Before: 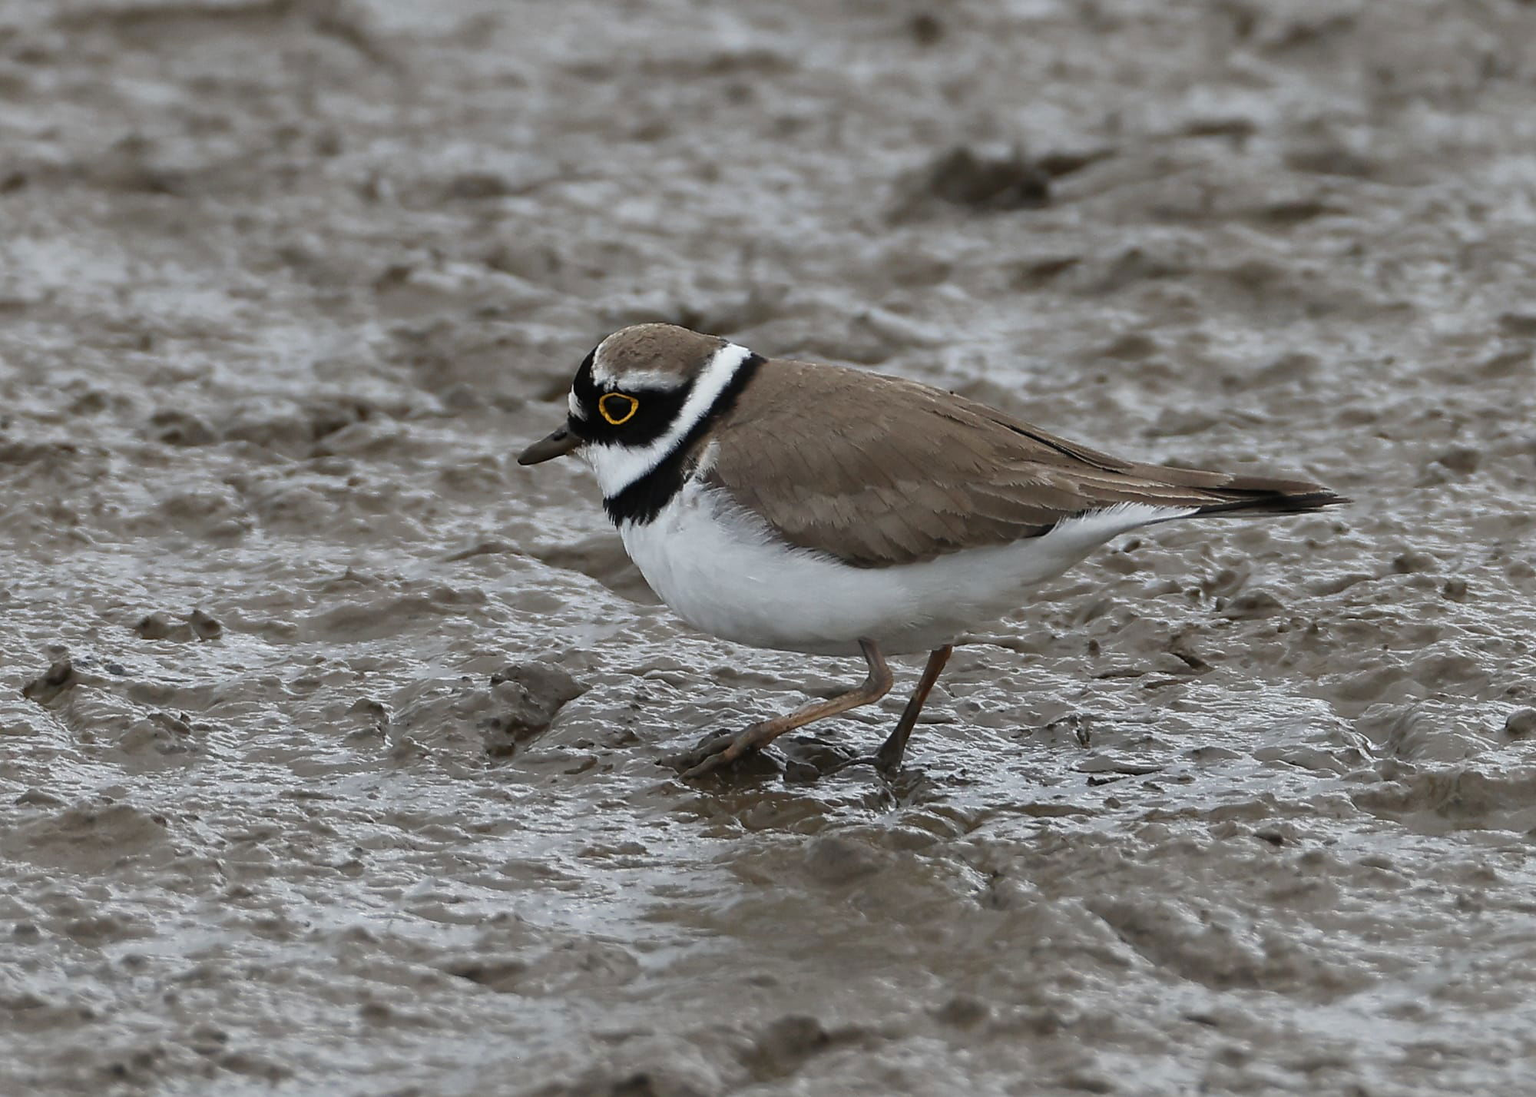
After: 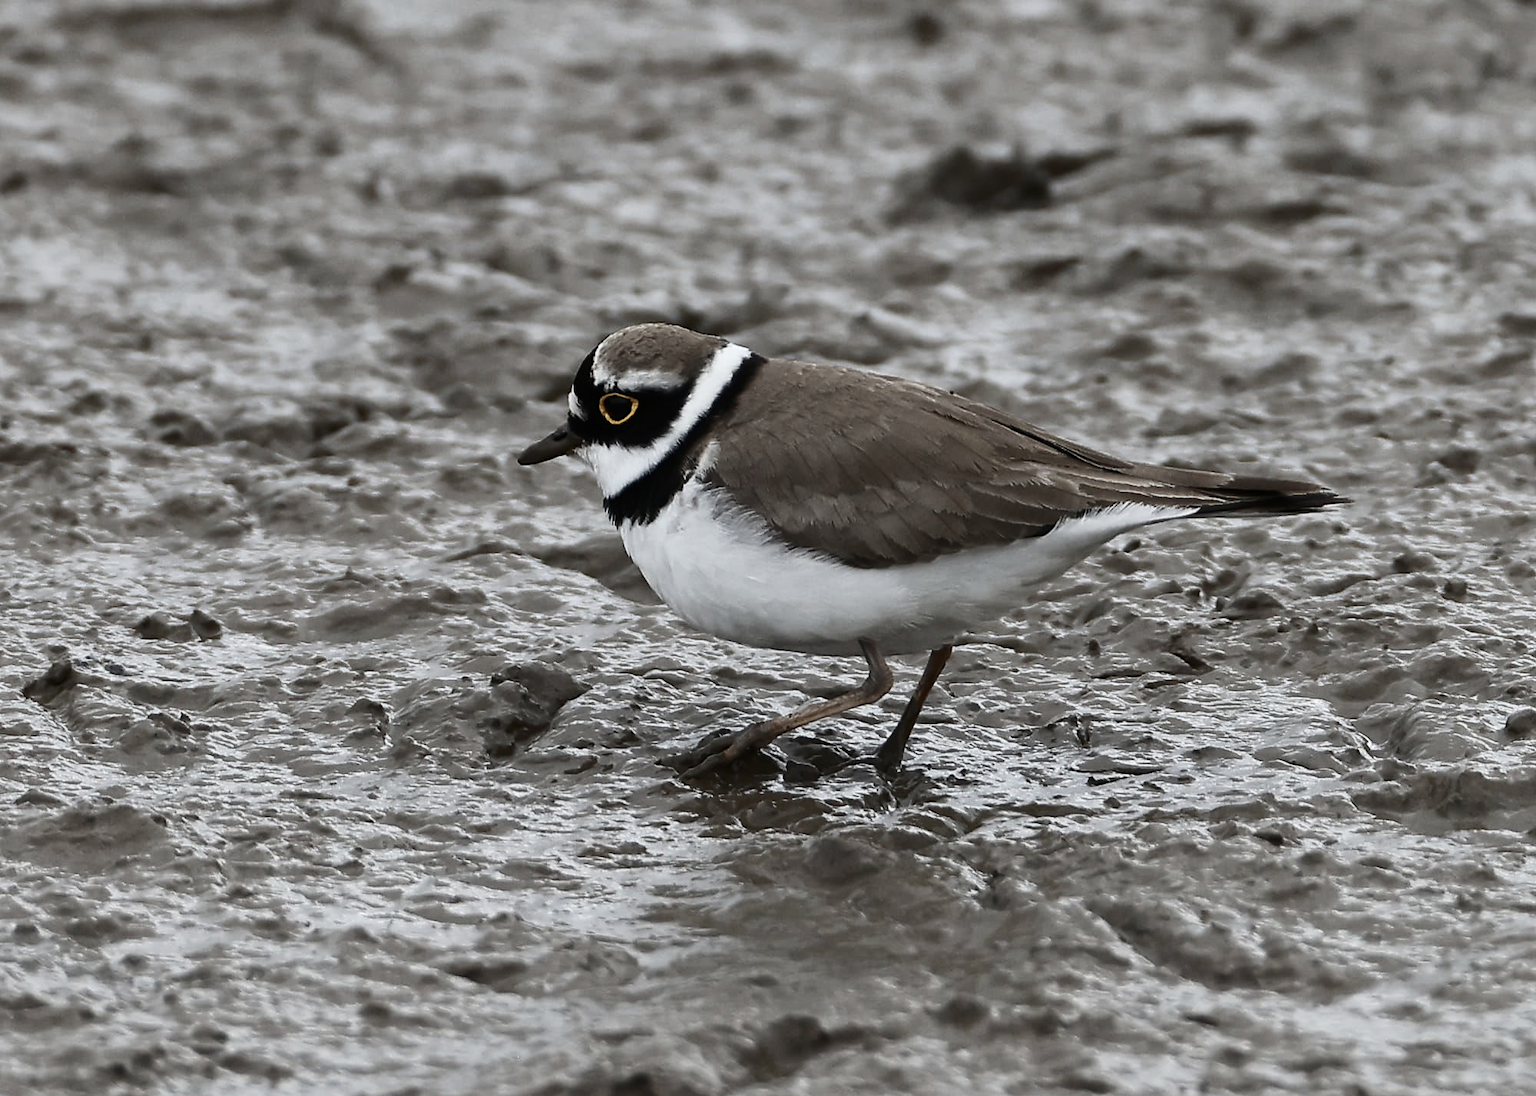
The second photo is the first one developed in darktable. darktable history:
contrast brightness saturation: contrast 0.251, saturation -0.321
